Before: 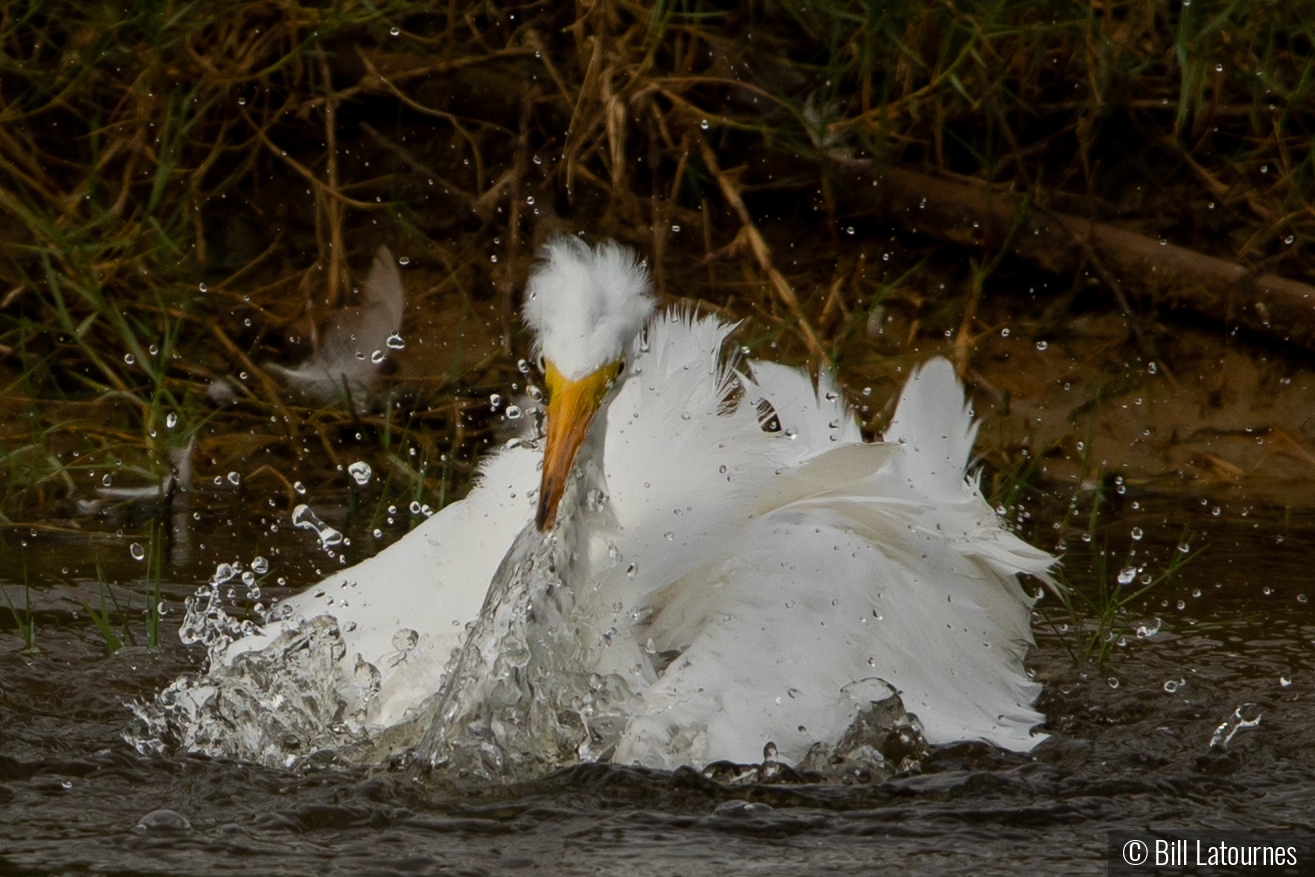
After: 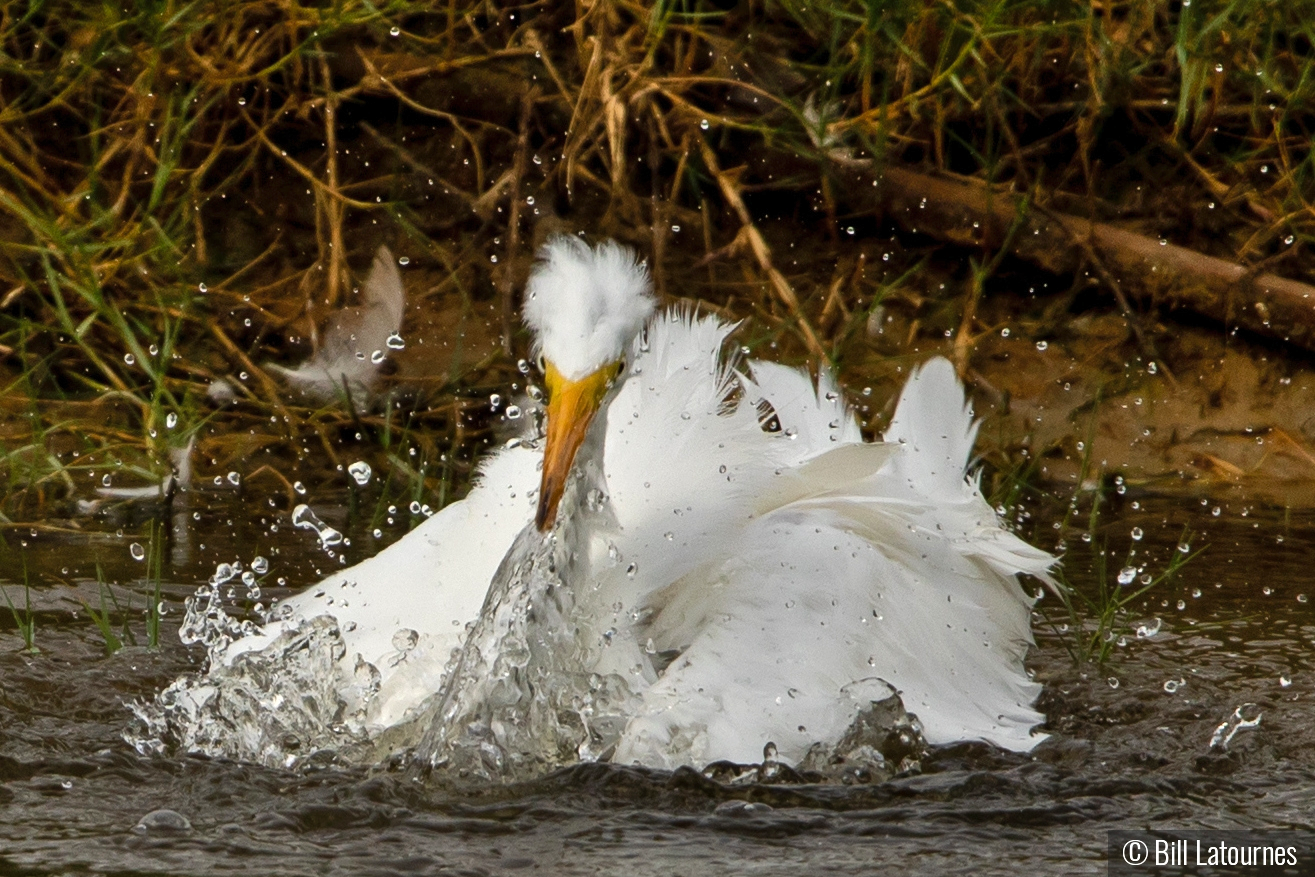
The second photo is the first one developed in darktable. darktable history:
exposure: exposure 0.556 EV, compensate highlight preservation false
shadows and highlights: highlights color adjustment 0%, low approximation 0.01, soften with gaussian
